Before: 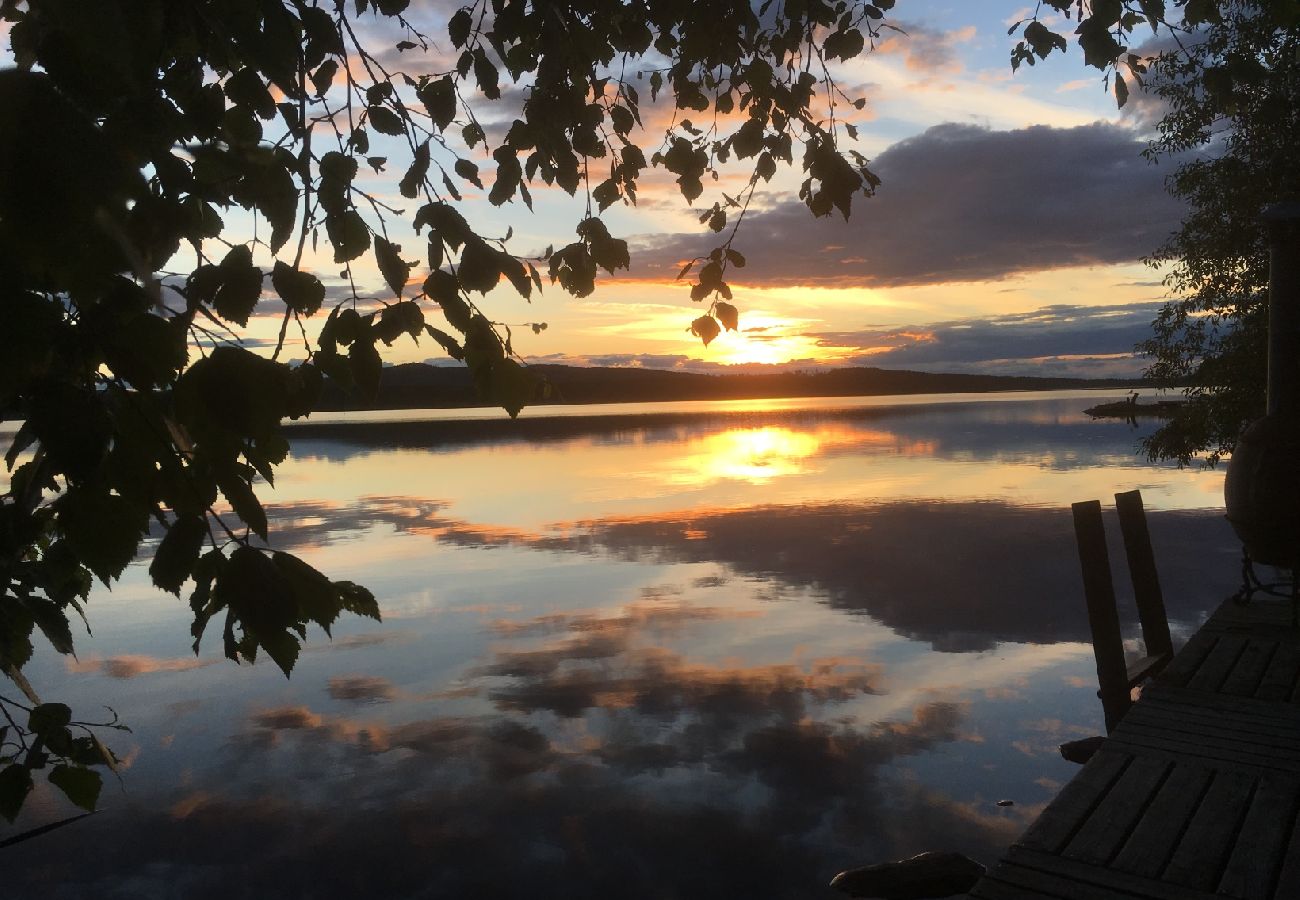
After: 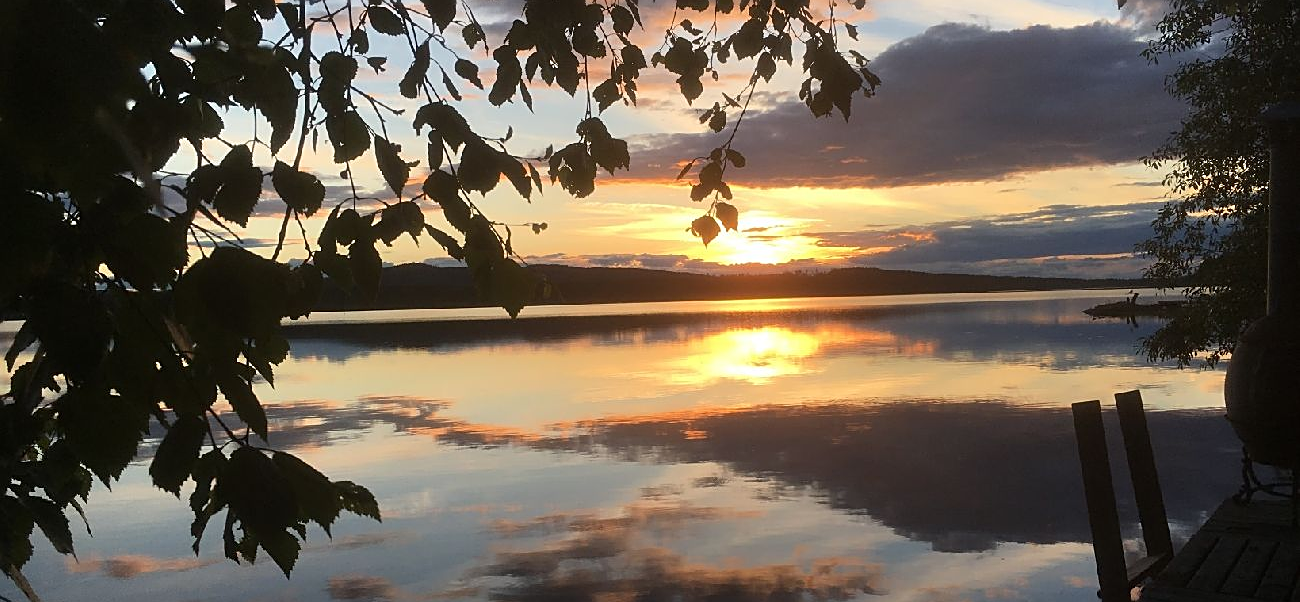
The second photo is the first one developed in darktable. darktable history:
crop: top 11.182%, bottom 21.927%
color correction: highlights a* 0.066, highlights b* -0.837
sharpen: radius 1.972
